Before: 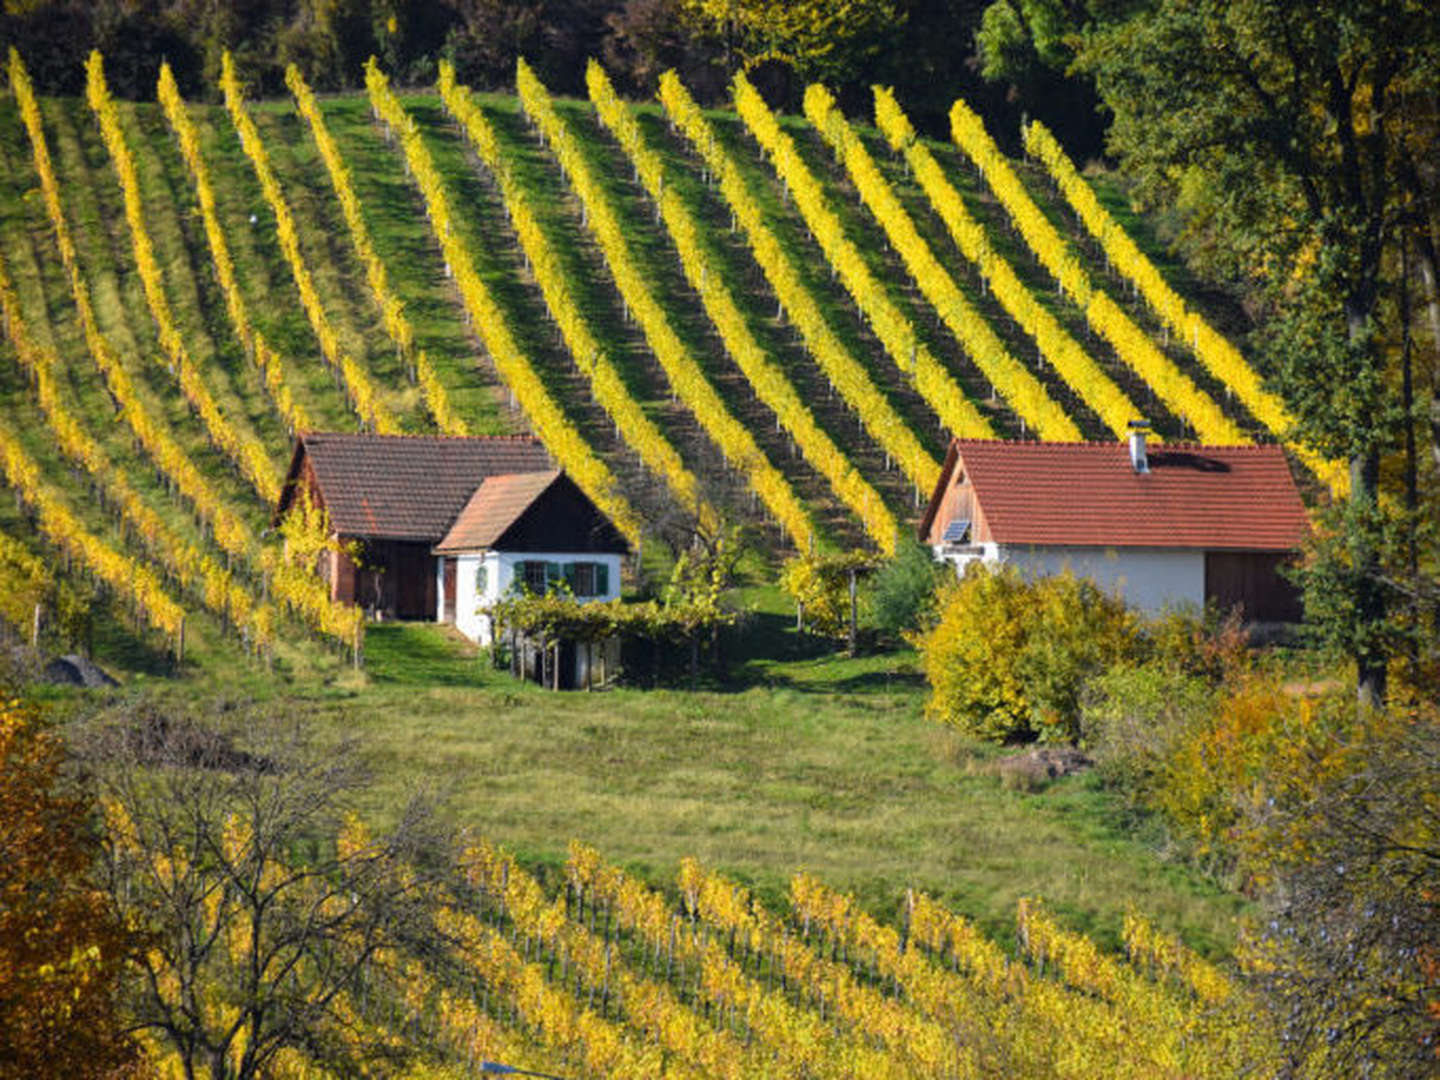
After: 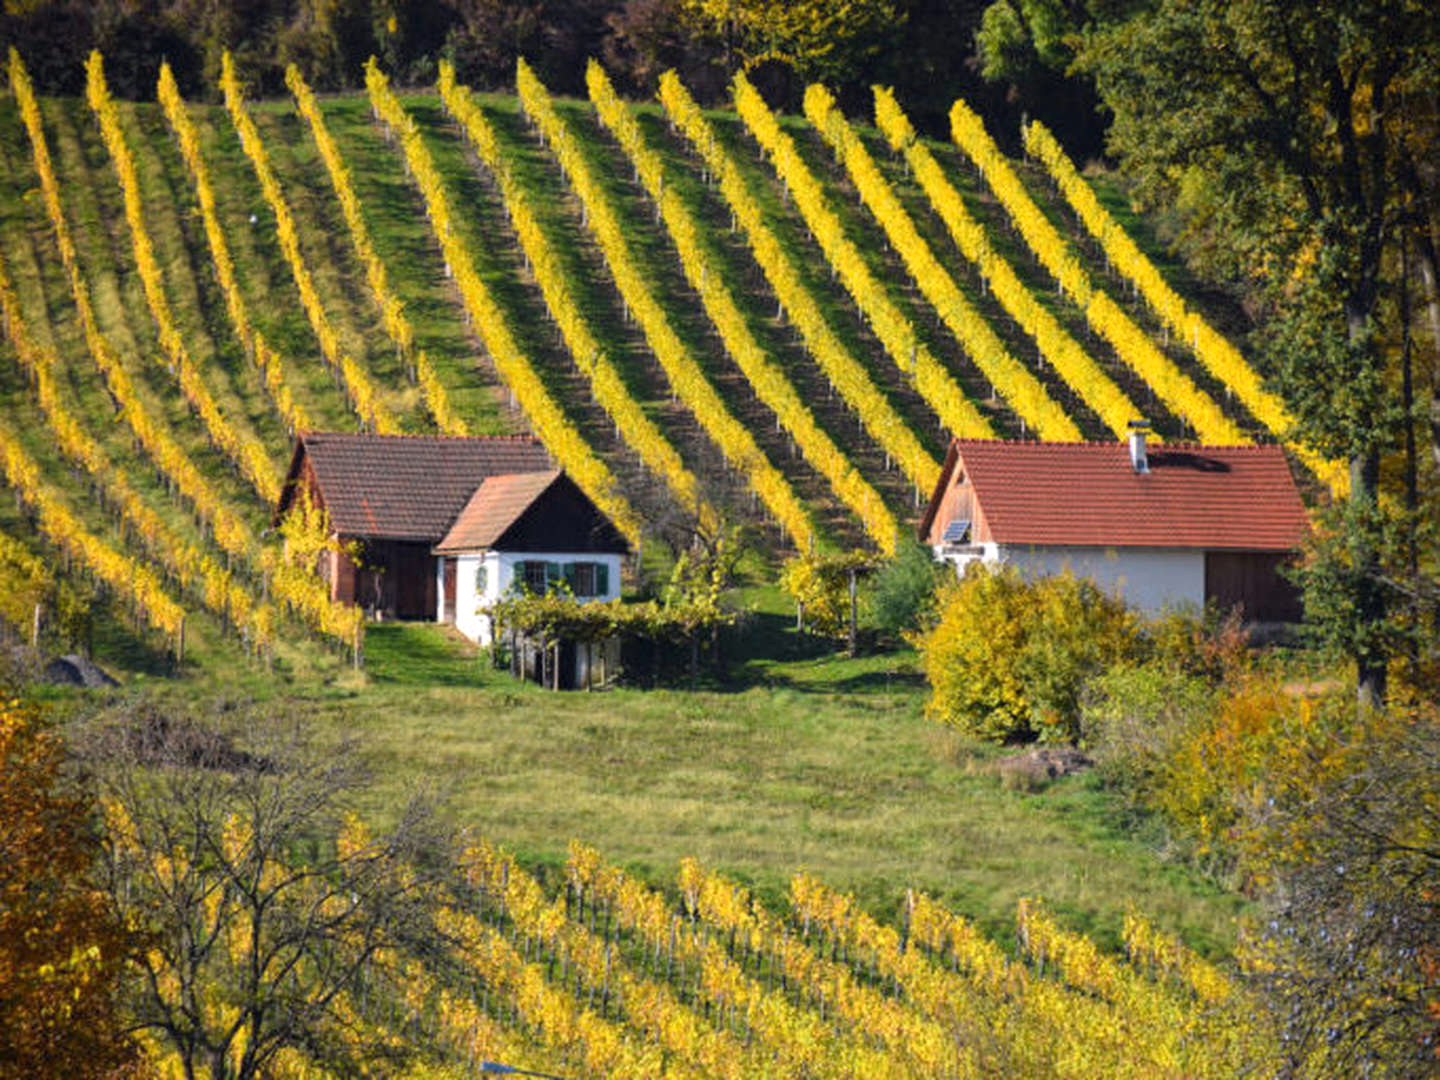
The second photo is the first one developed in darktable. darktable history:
graduated density: density 0.38 EV, hardness 21%, rotation -6.11°, saturation 32%
exposure: exposure 0.207 EV, compensate highlight preservation false
